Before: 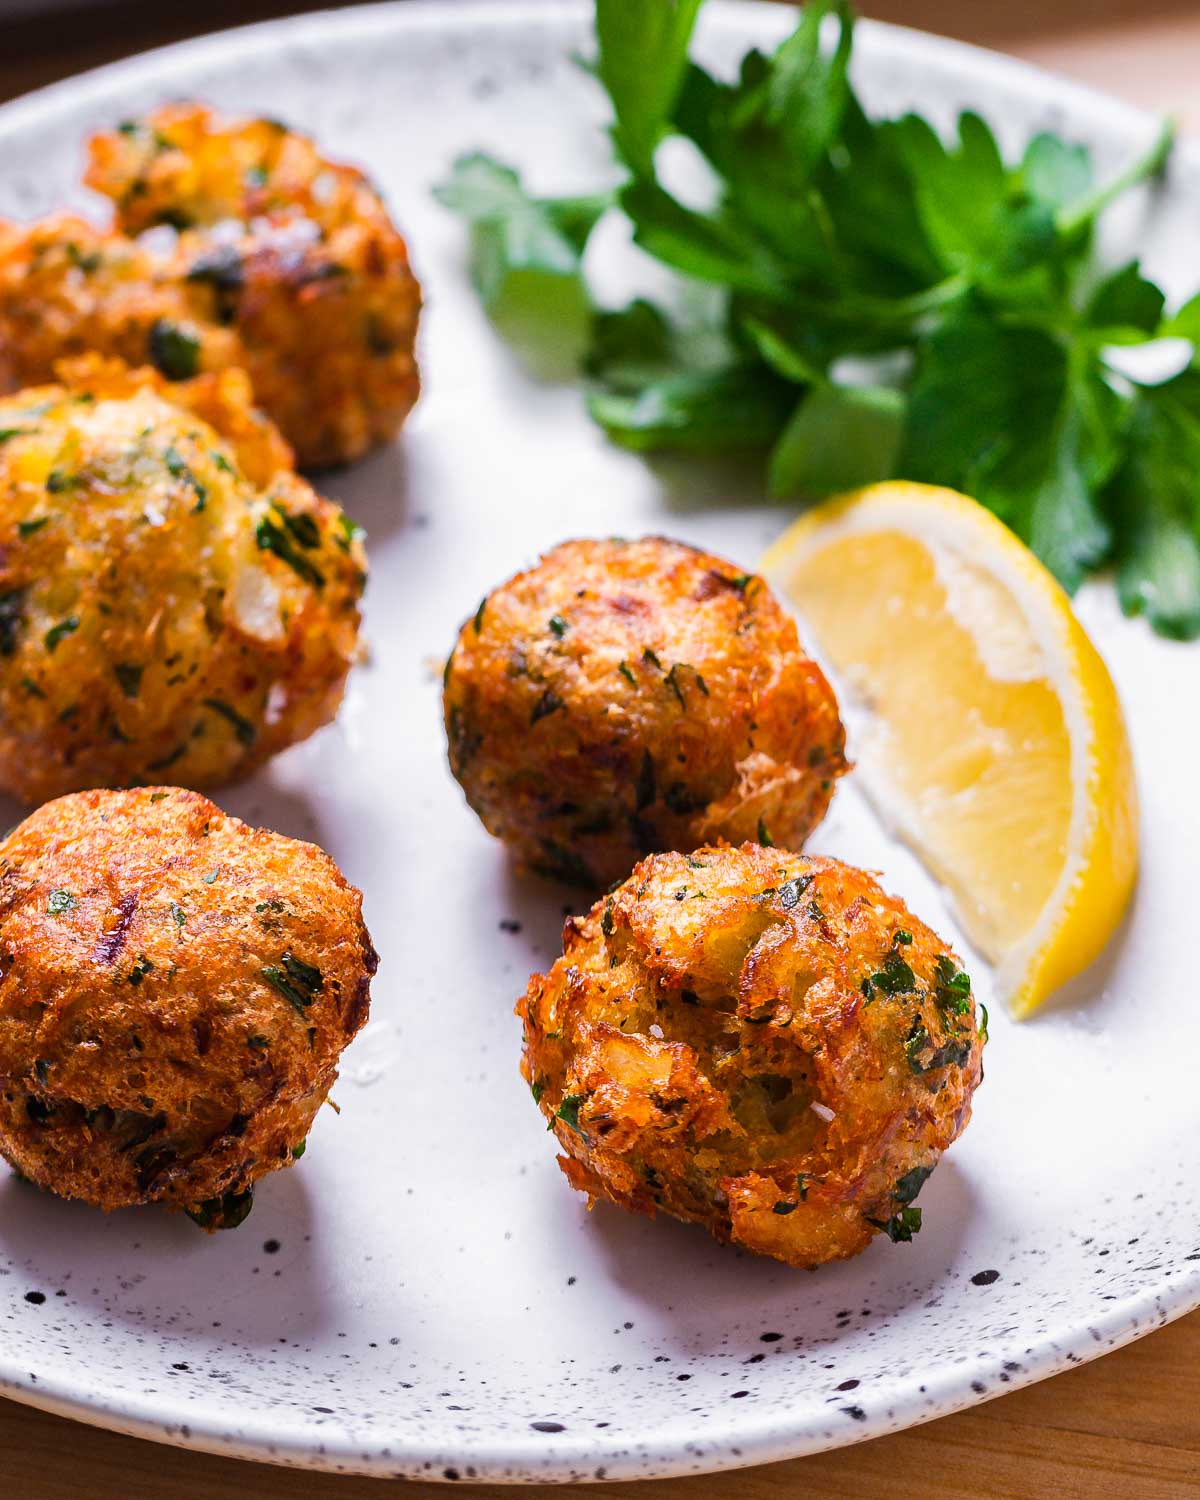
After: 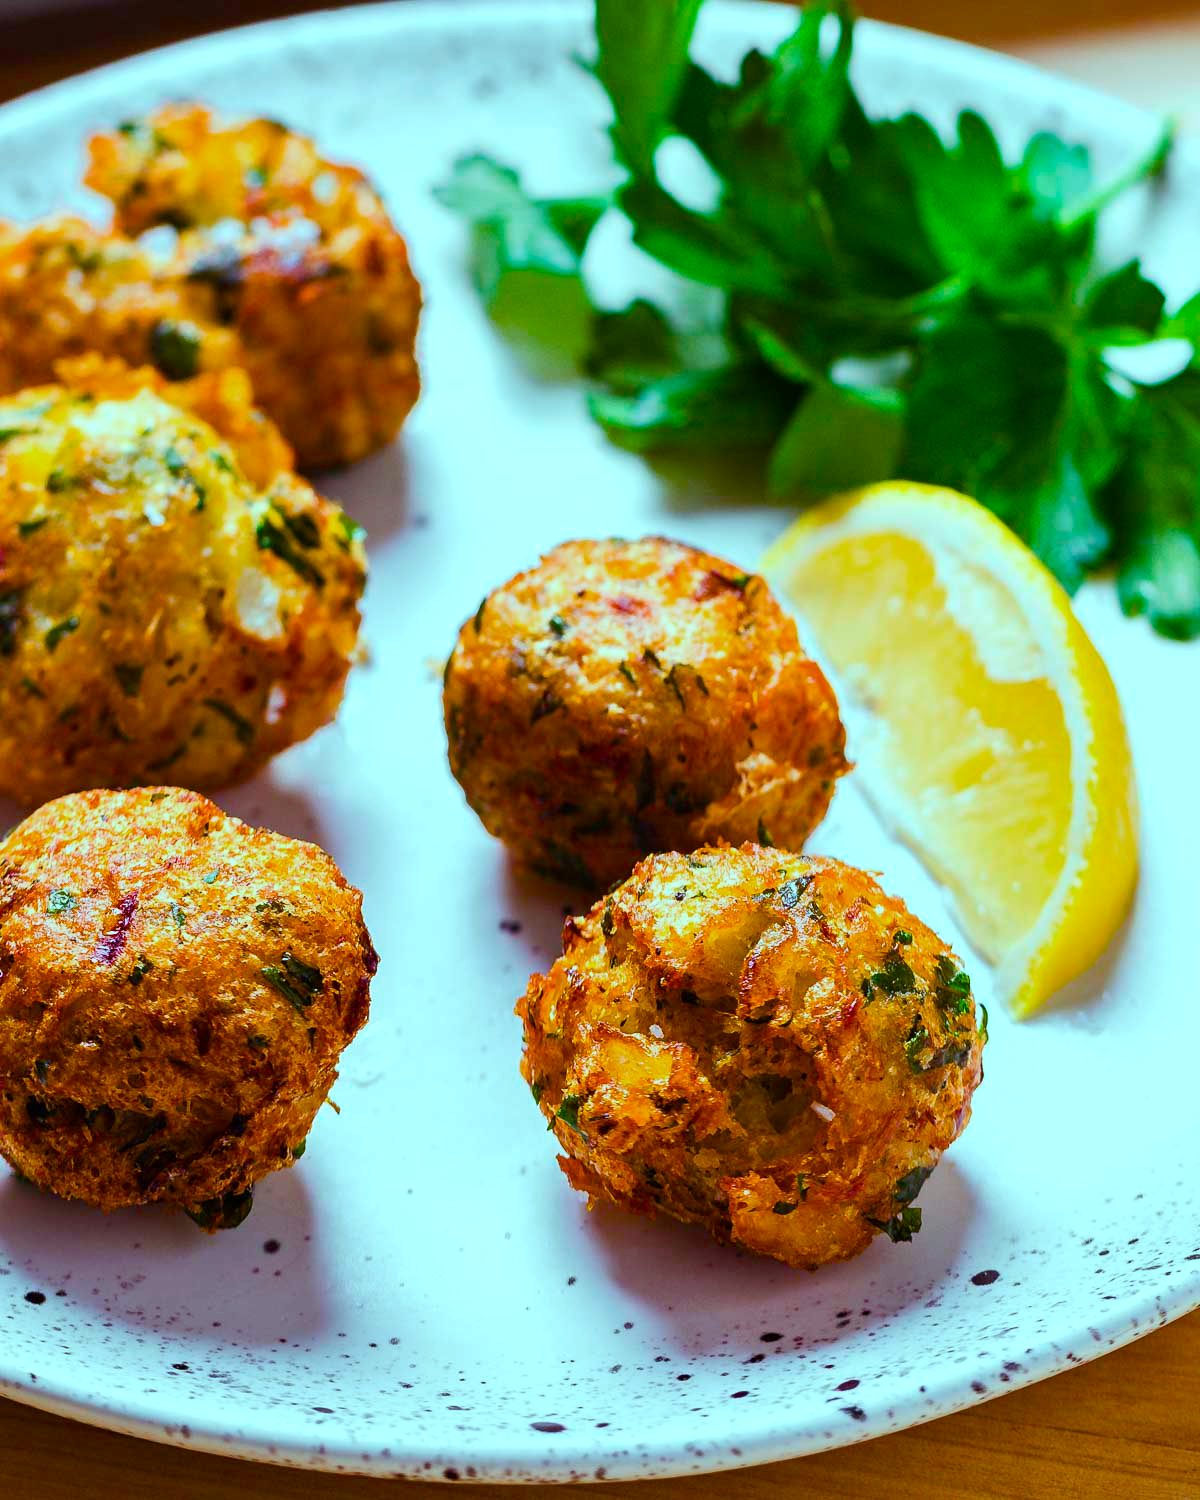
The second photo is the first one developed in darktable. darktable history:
color balance rgb: highlights gain › chroma 5.251%, highlights gain › hue 194.93°, perceptual saturation grading › global saturation 44.772%, perceptual saturation grading › highlights -25.554%, perceptual saturation grading › shadows 49.798%, global vibrance 9.581%
